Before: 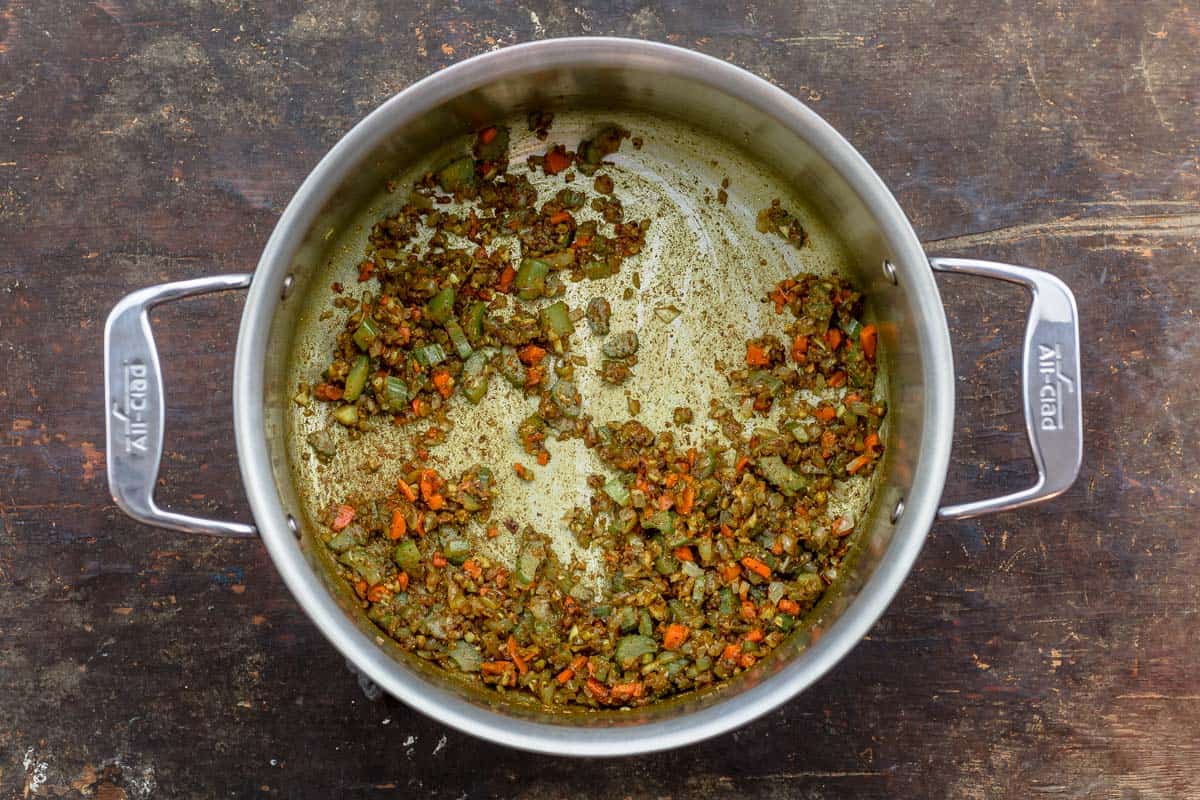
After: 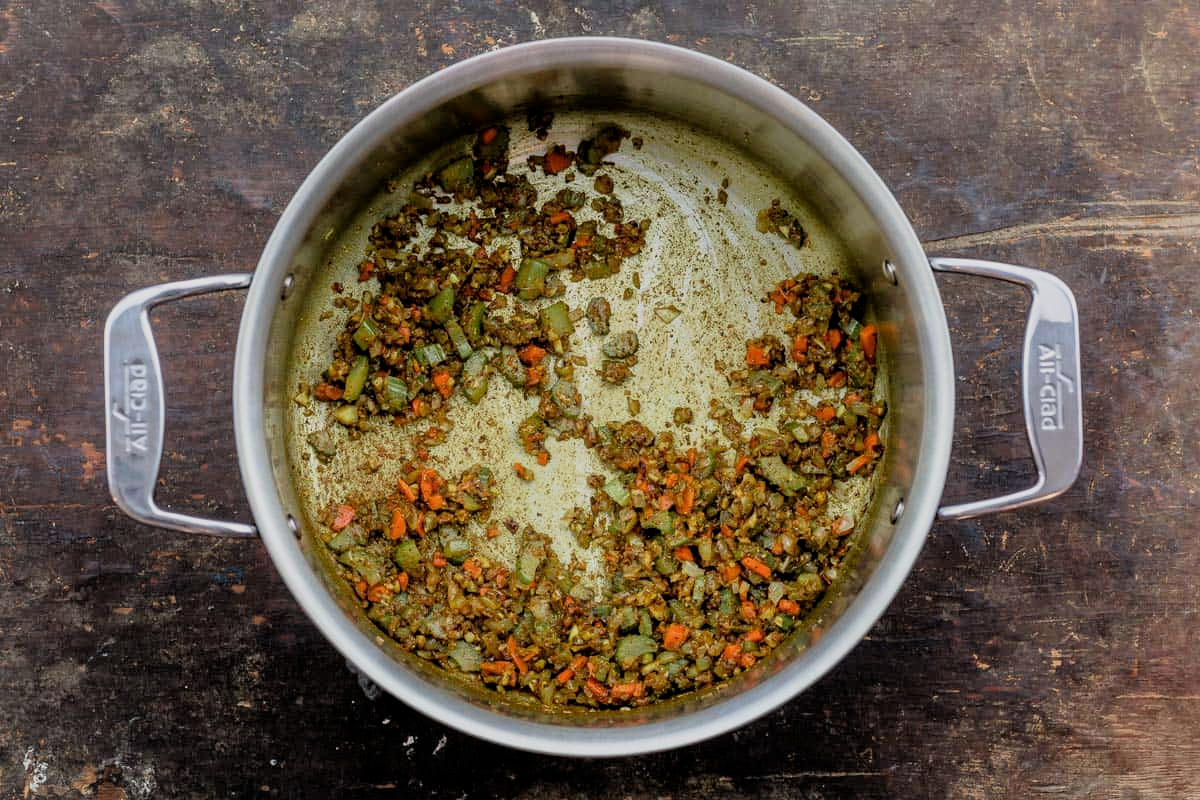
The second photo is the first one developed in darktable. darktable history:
filmic rgb: black relative exposure -7.74 EV, white relative exposure 4.41 EV, threshold 3.04 EV, target black luminance 0%, hardness 3.76, latitude 50.61%, contrast 1.071, highlights saturation mix 9.34%, shadows ↔ highlights balance -0.262%, enable highlight reconstruction true
